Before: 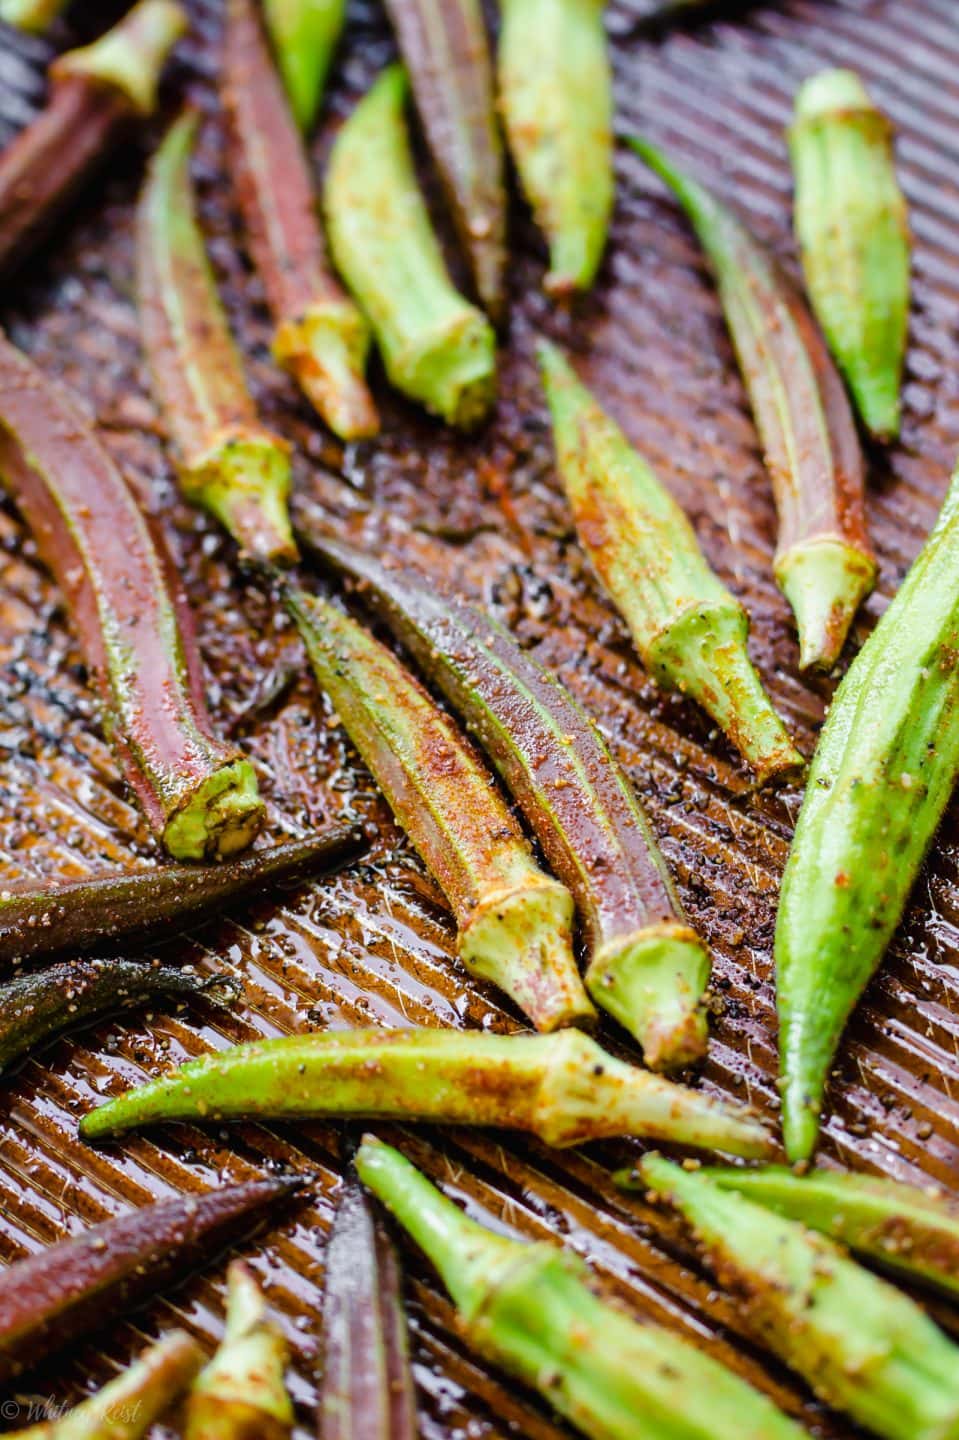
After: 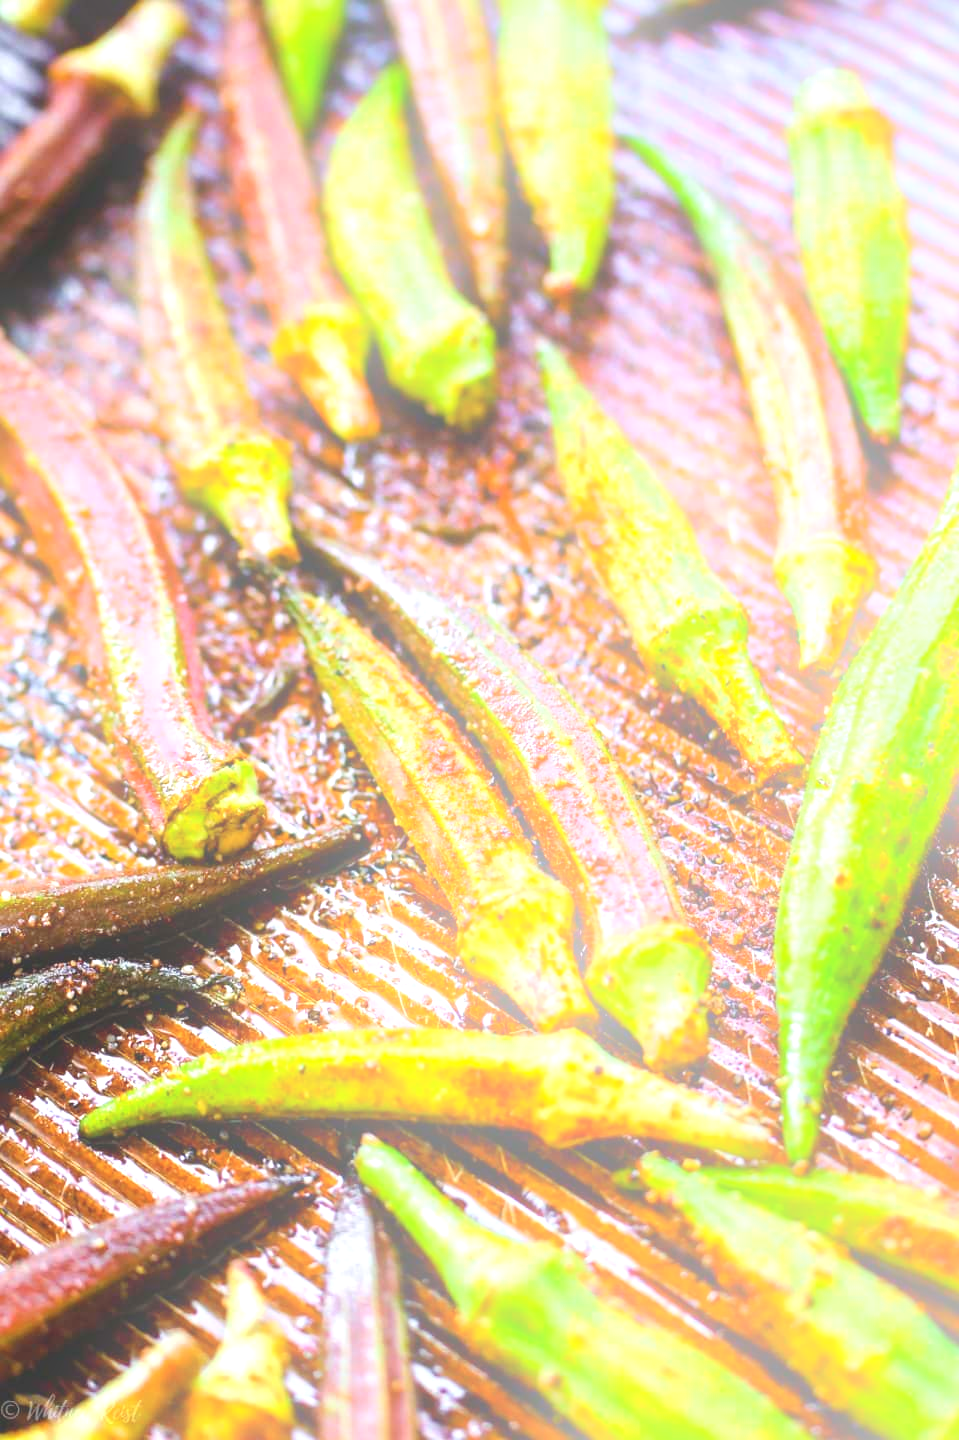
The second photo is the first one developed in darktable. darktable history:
exposure: exposure 0.999 EV, compensate highlight preservation false
bloom: on, module defaults
